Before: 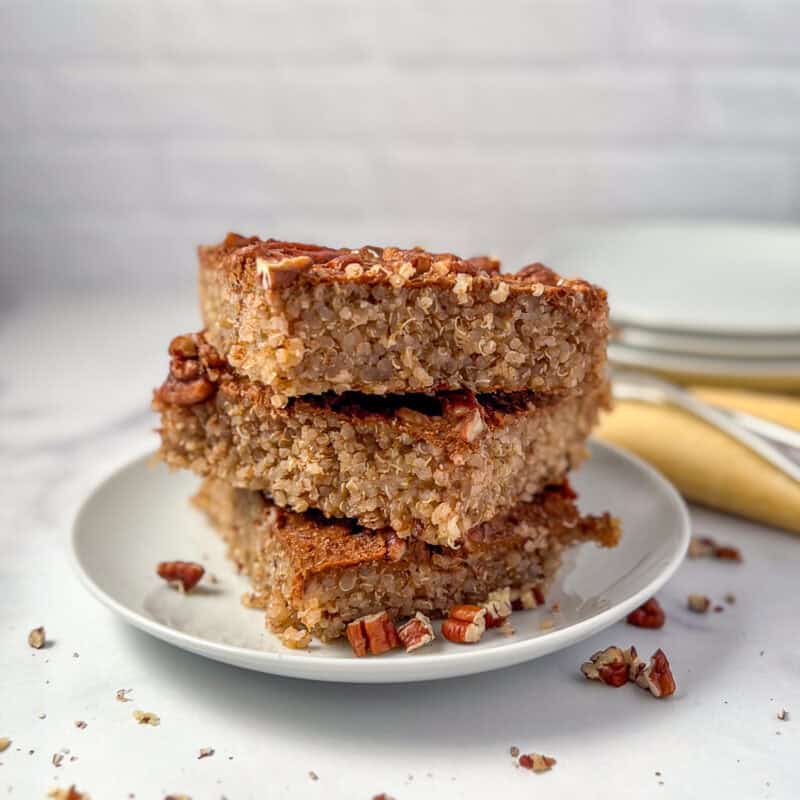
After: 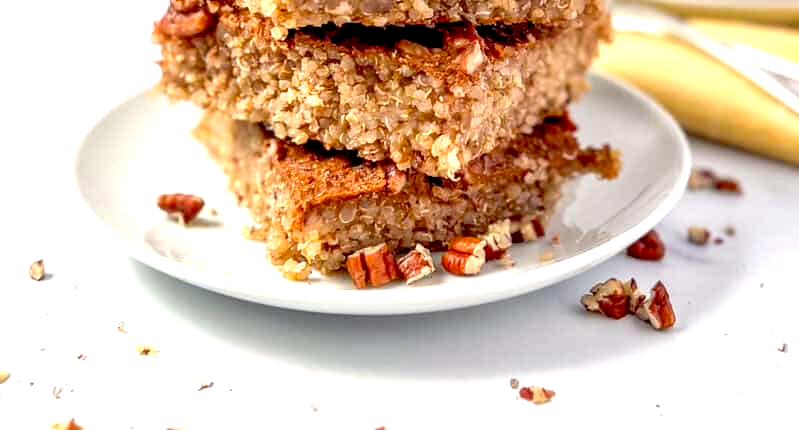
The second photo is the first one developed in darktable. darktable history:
crop and rotate: top 46.237%
exposure: black level correction 0.01, exposure 1 EV, compensate highlight preservation false
